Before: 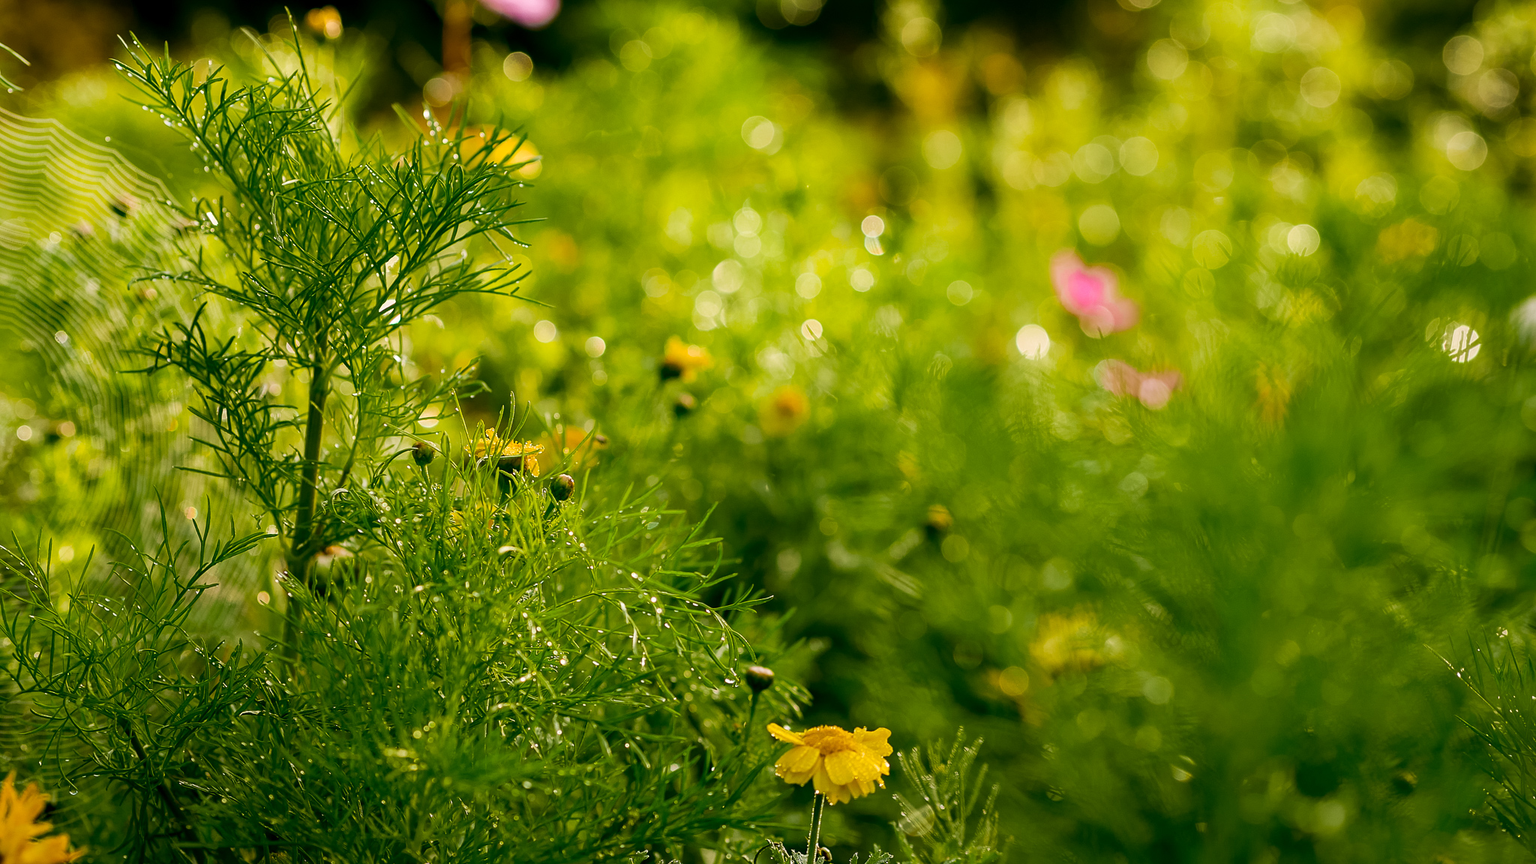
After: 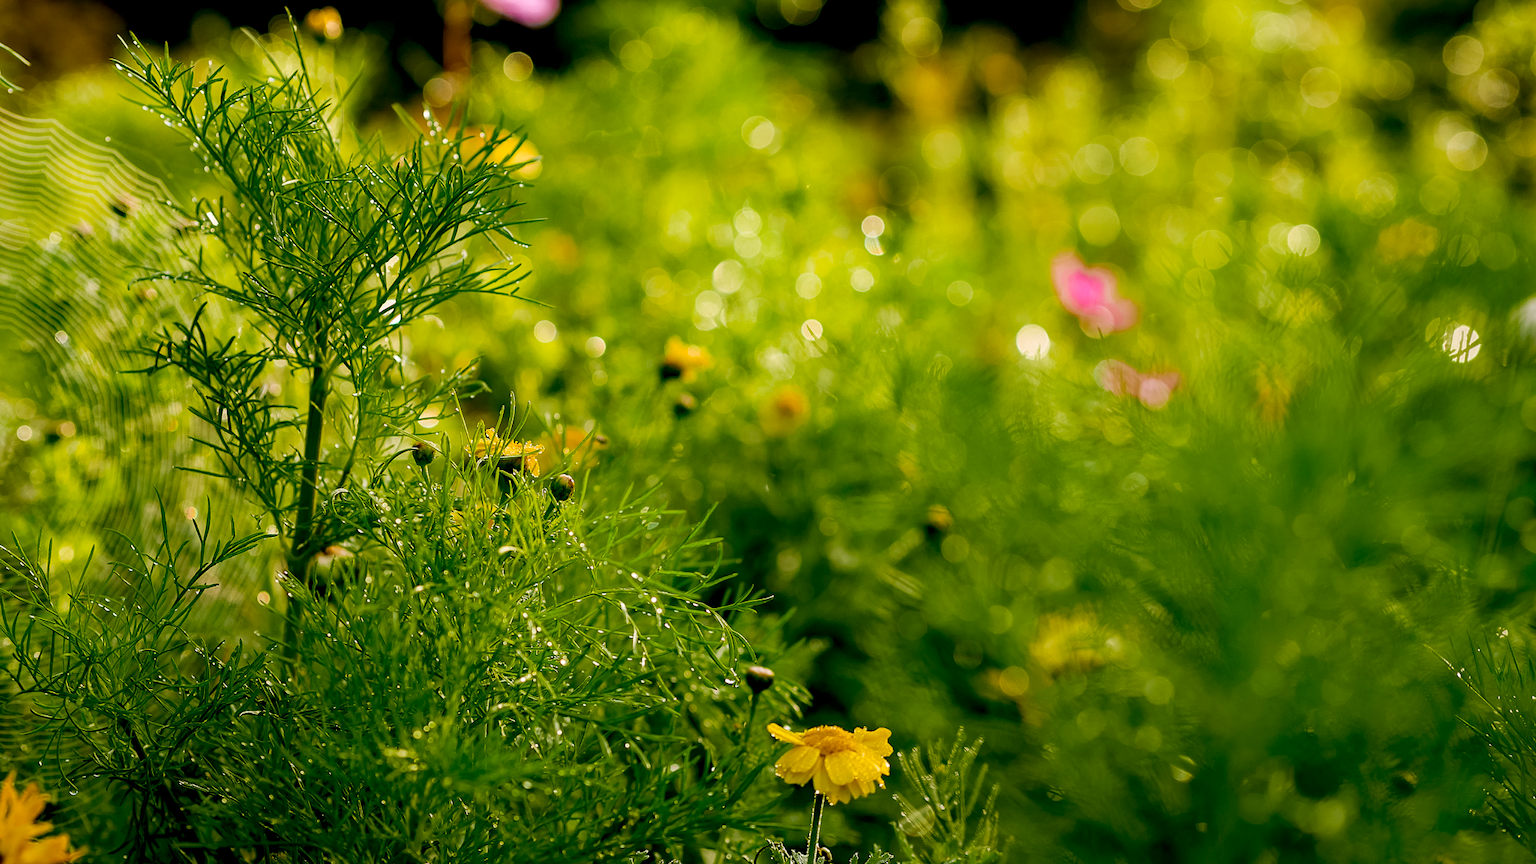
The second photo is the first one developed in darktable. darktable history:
exposure: black level correction 0.01, exposure 0.011 EV, compensate highlight preservation false
haze removal: adaptive false
